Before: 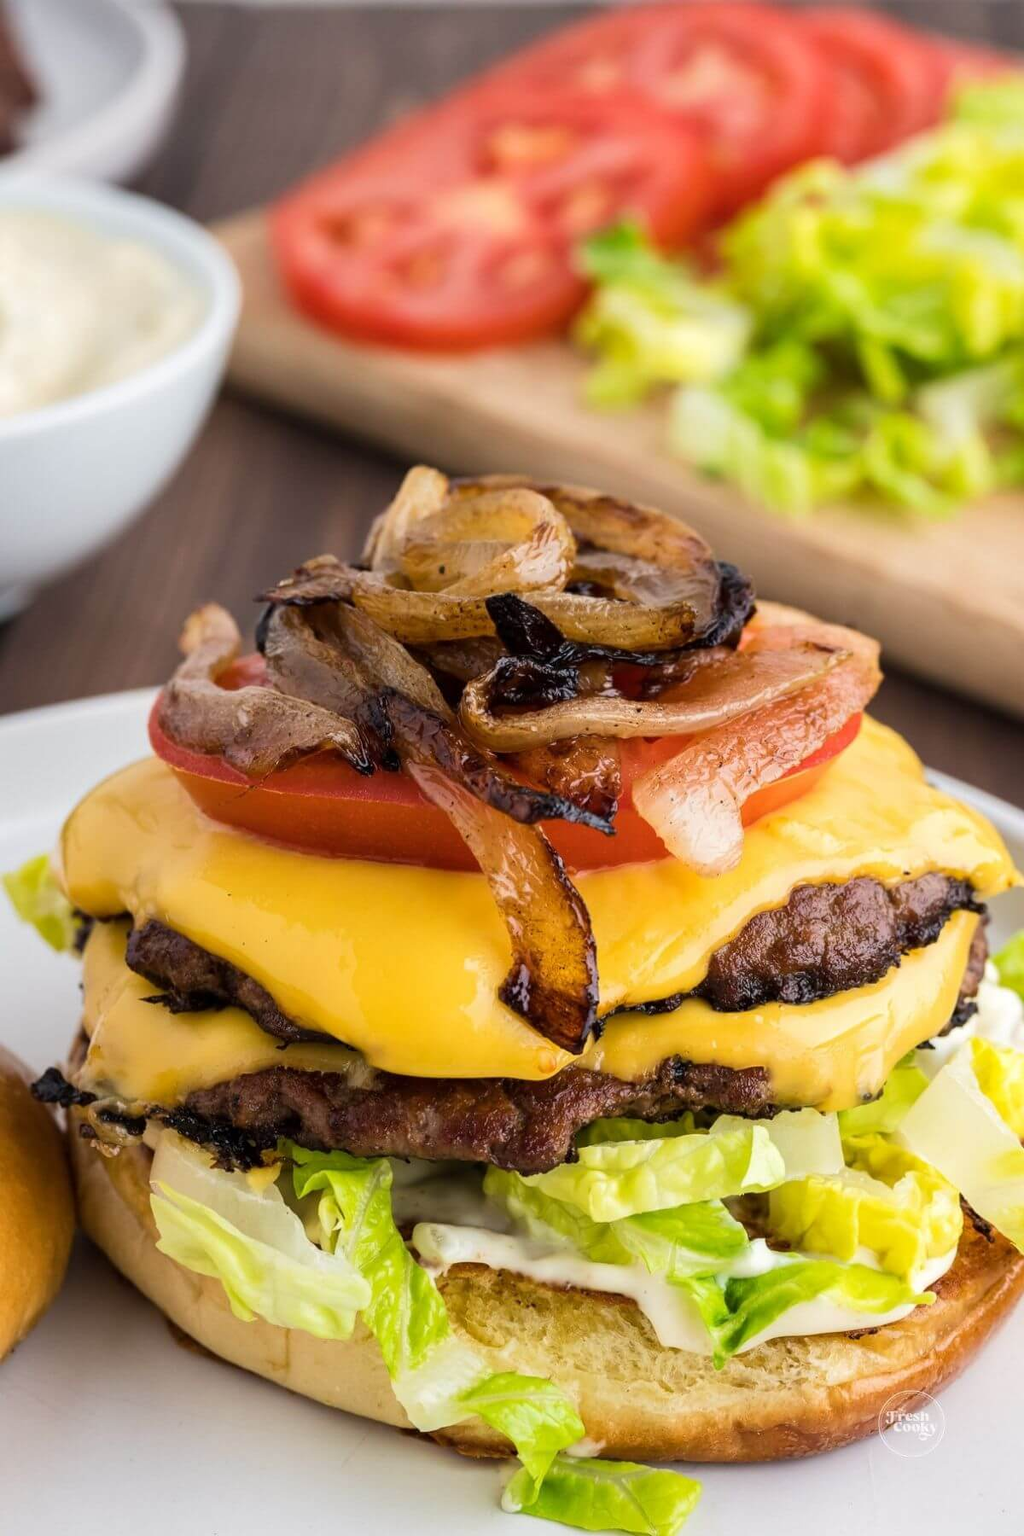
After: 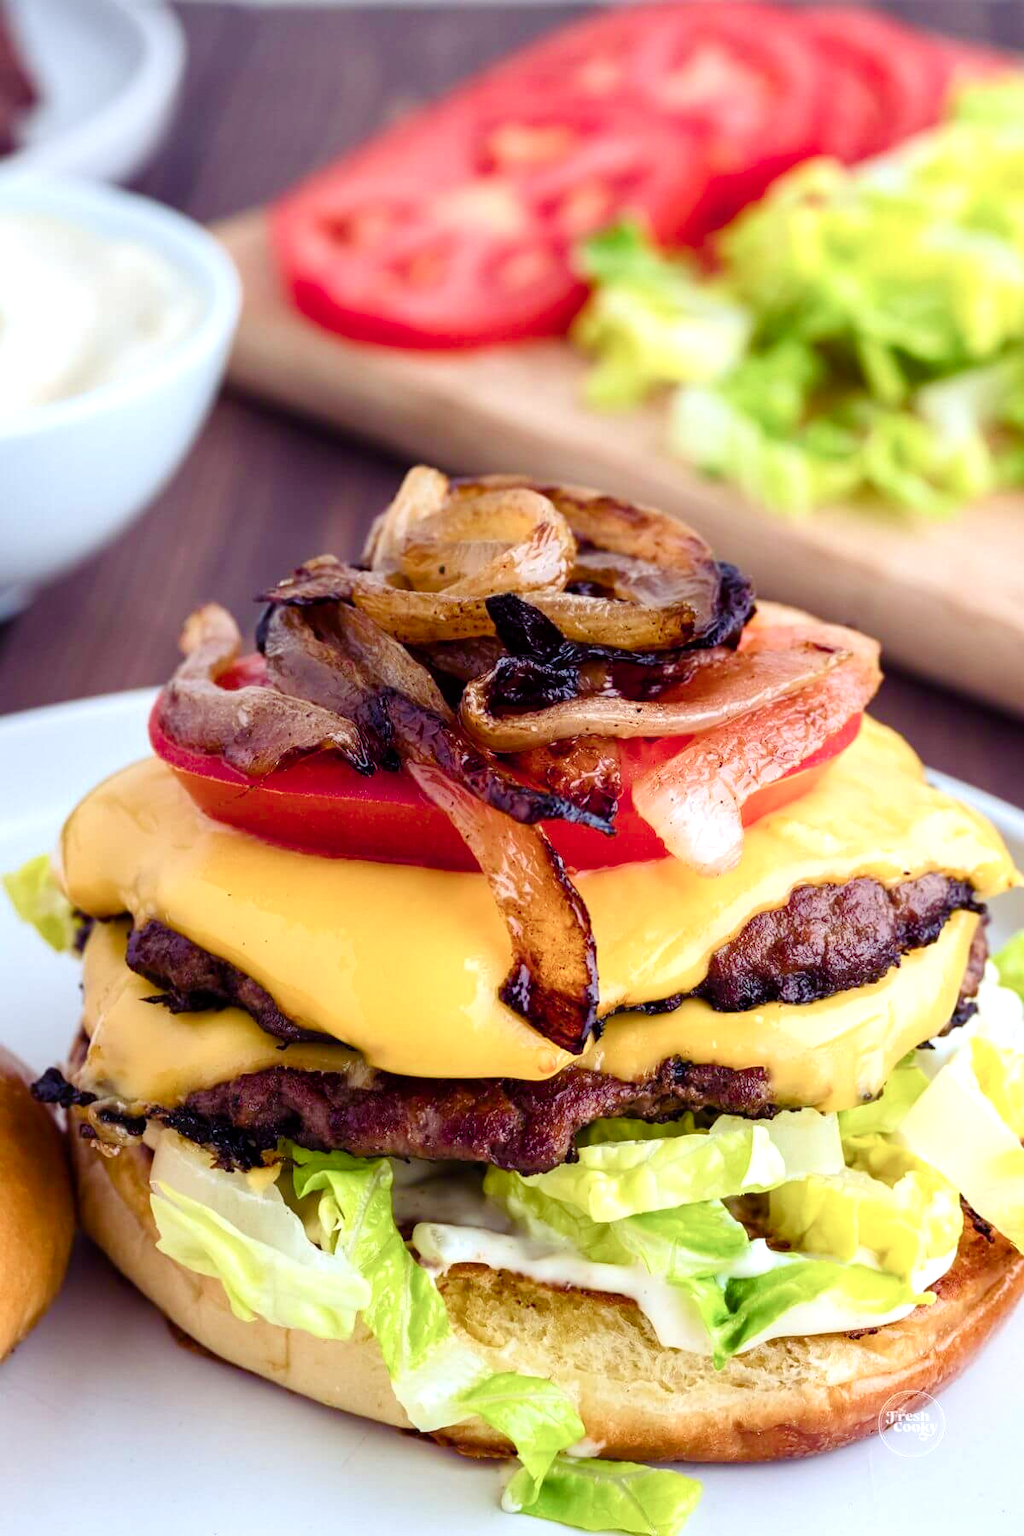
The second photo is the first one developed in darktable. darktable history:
color calibration: output R [0.972, 0.068, -0.094, 0], output G [-0.178, 1.216, -0.086, 0], output B [0.095, -0.136, 0.98, 0], illuminant as shot in camera, x 0.365, y 0.379, temperature 4429.8 K
color balance rgb: shadows lift › luminance -21.979%, shadows lift › chroma 9.312%, shadows lift › hue 284.31°, linear chroma grading › shadows -1.577%, linear chroma grading › highlights -13.997%, linear chroma grading › global chroma -9.65%, linear chroma grading › mid-tones -10.237%, perceptual saturation grading › global saturation 26.505%, perceptual saturation grading › highlights -28.407%, perceptual saturation grading › mid-tones 15.595%, perceptual saturation grading › shadows 33.648%, global vibrance 20%
tone equalizer: -8 EV -0.445 EV, -7 EV -0.379 EV, -6 EV -0.33 EV, -5 EV -0.185 EV, -3 EV 0.233 EV, -2 EV 0.351 EV, -1 EV 0.369 EV, +0 EV 0.4 EV
